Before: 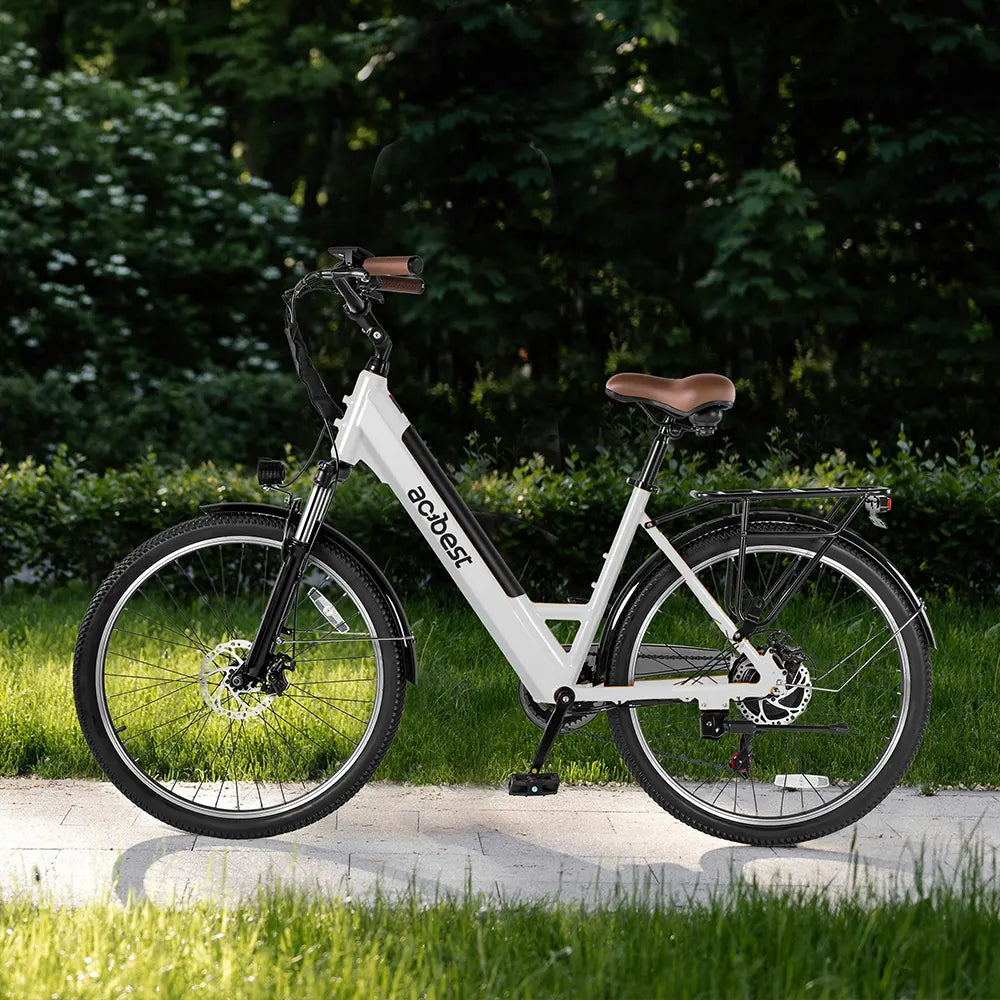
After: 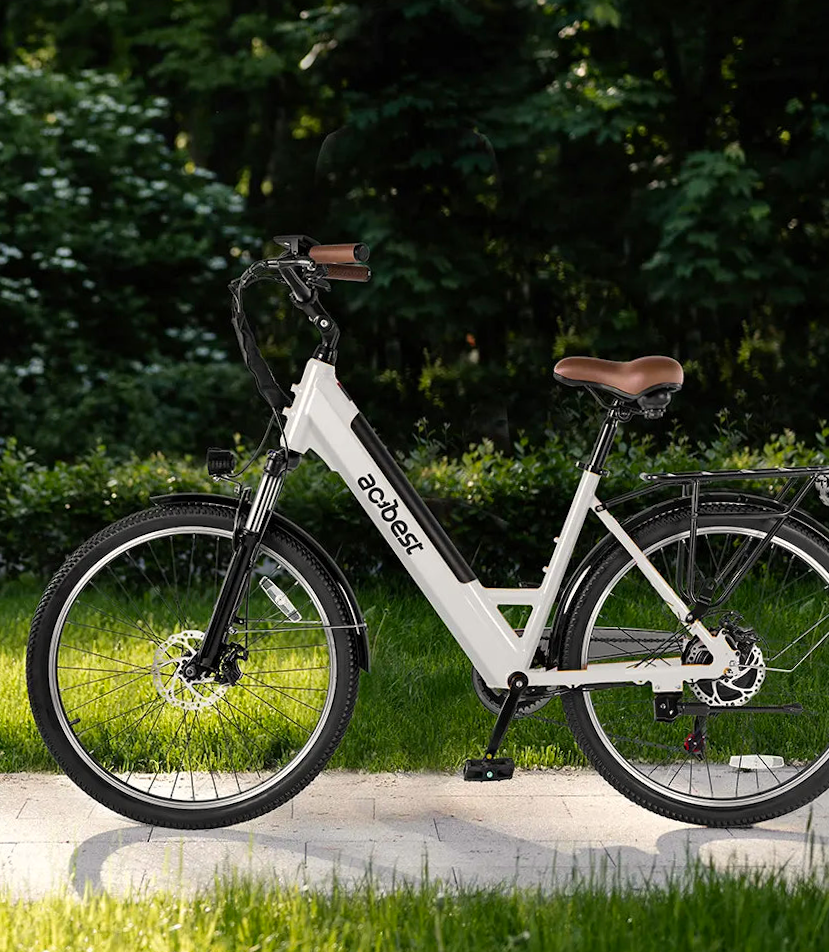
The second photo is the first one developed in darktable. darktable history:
color correction: highlights a* 0.816, highlights b* 2.78, saturation 1.1
crop and rotate: angle 1°, left 4.281%, top 0.642%, right 11.383%, bottom 2.486%
